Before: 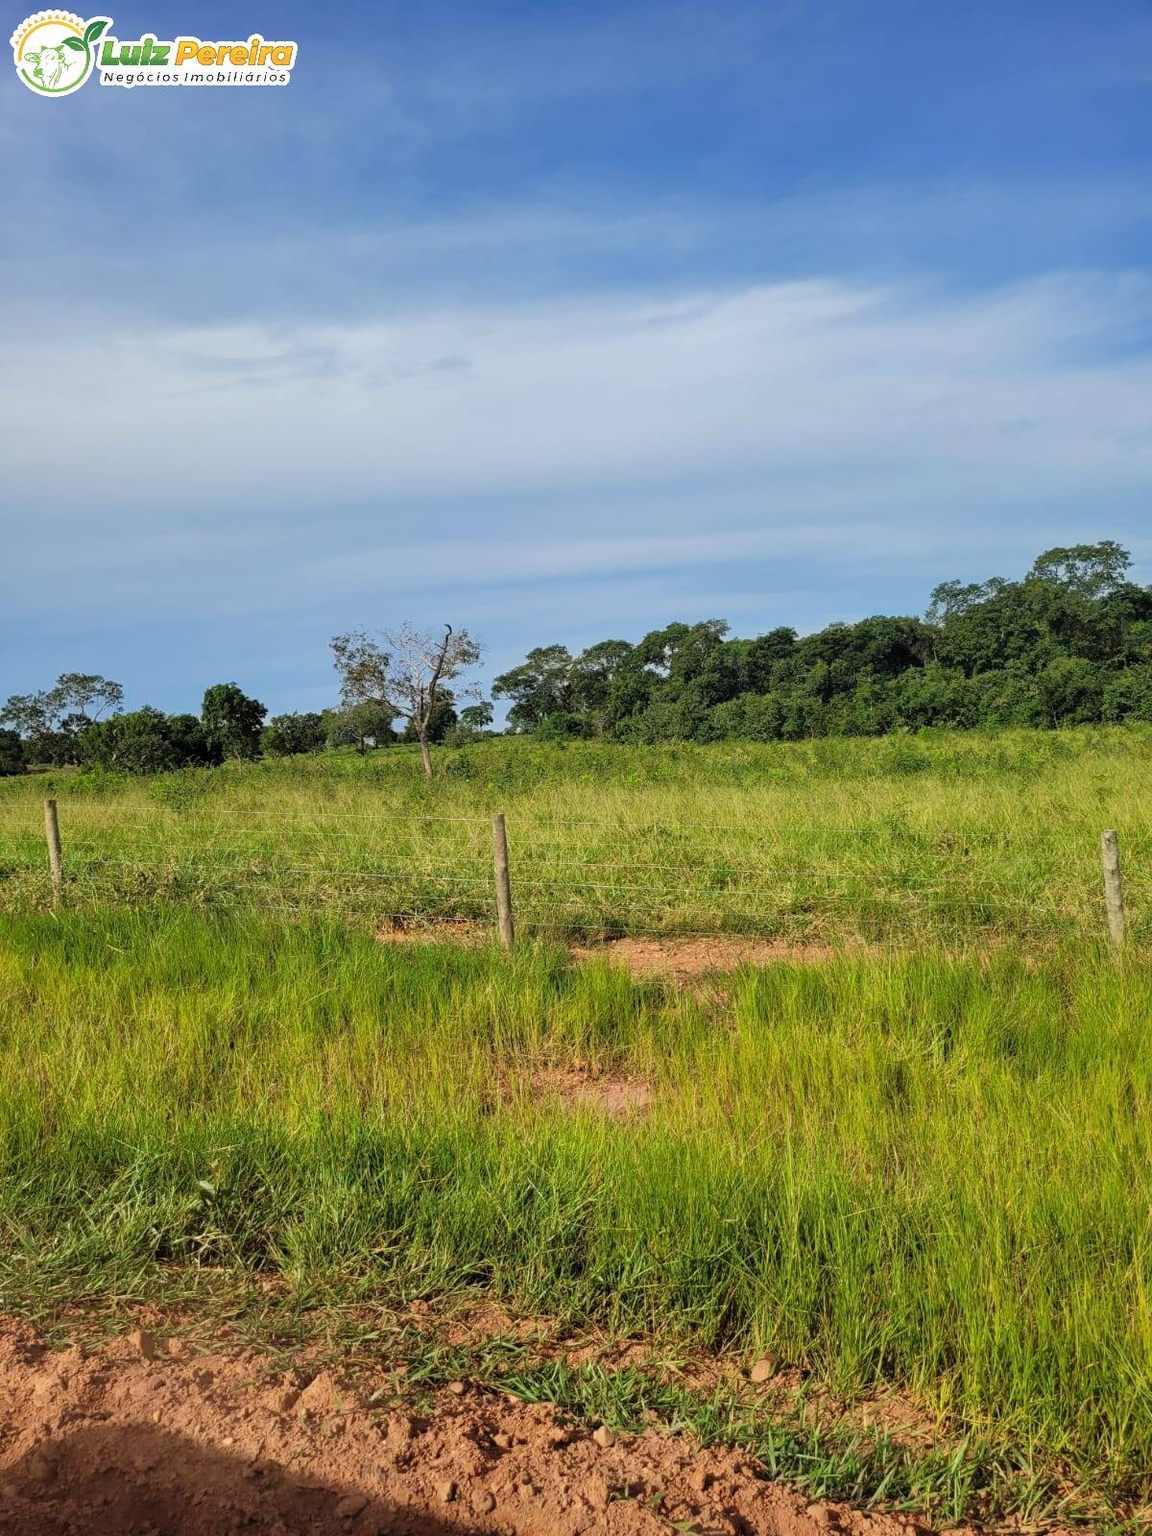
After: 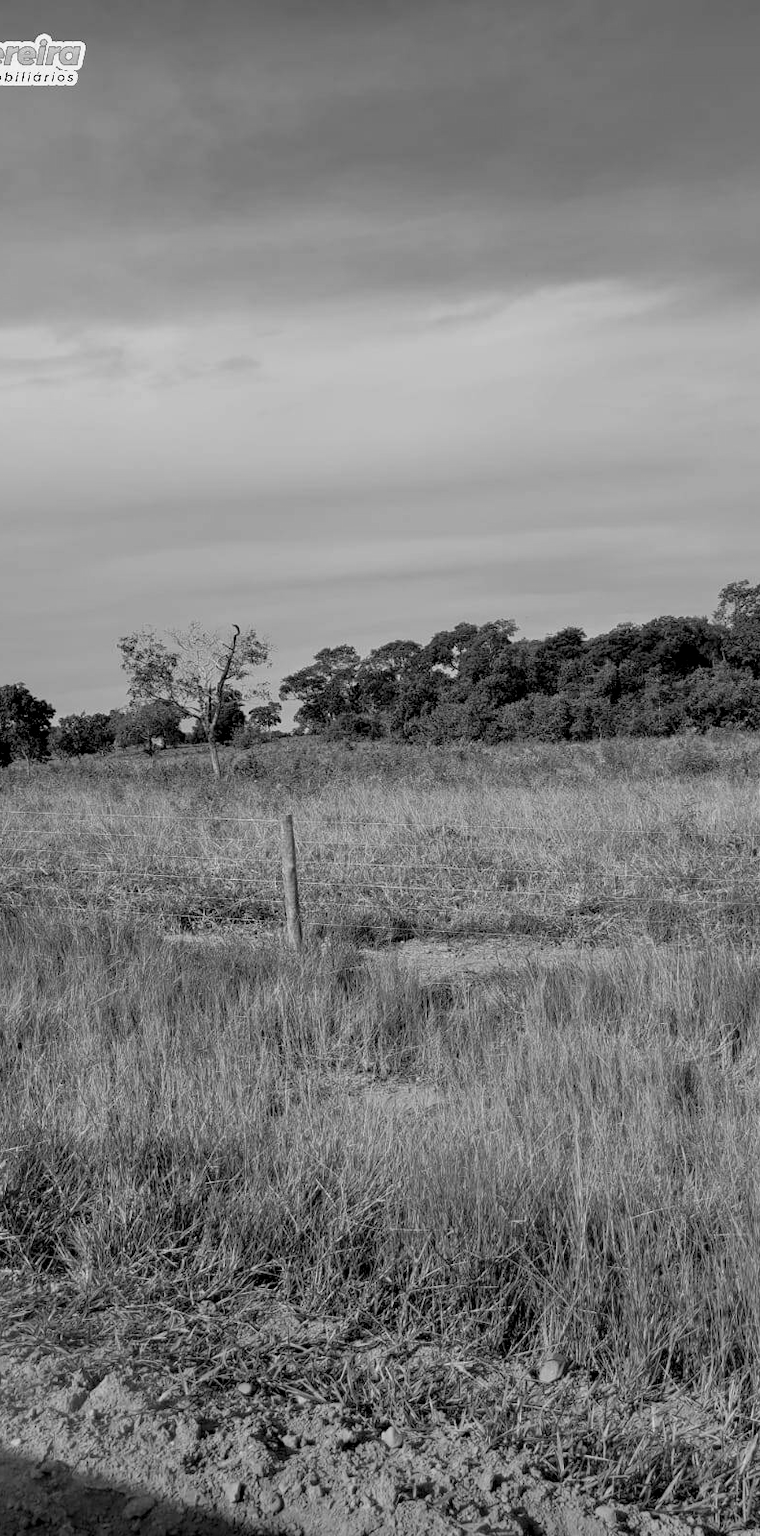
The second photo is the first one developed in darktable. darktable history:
monochrome: a 16.01, b -2.65, highlights 0.52
crop and rotate: left 18.442%, right 15.508%
exposure: black level correction 0.009, exposure -0.159 EV, compensate highlight preservation false
